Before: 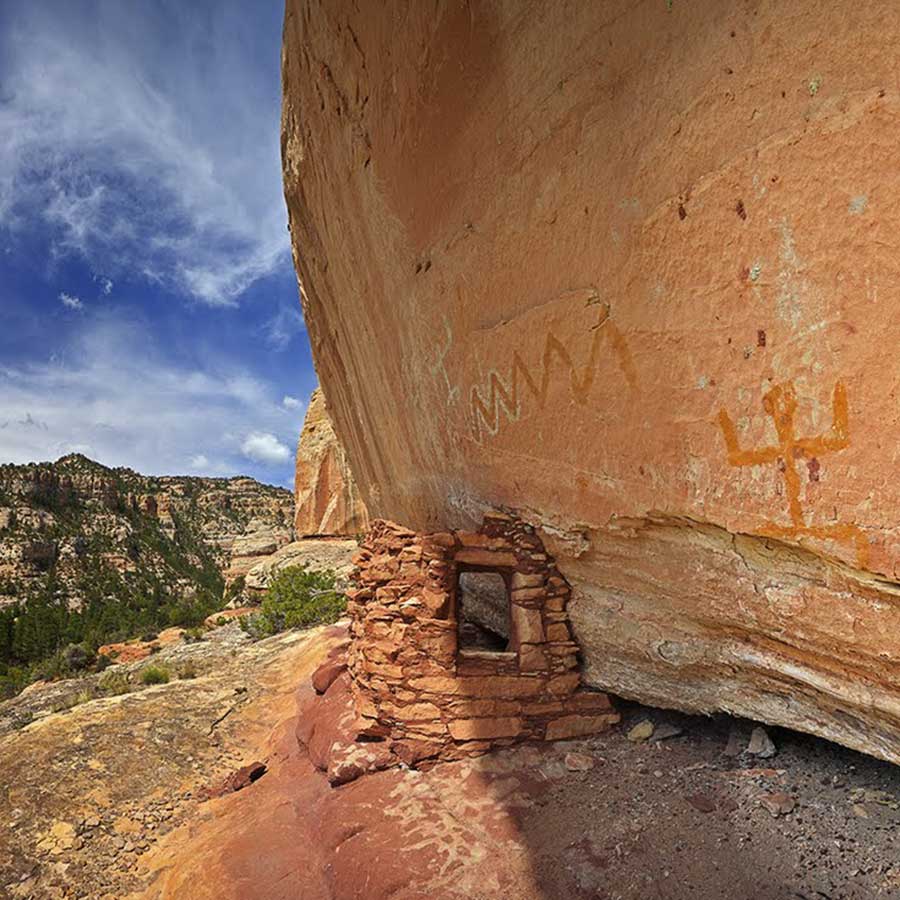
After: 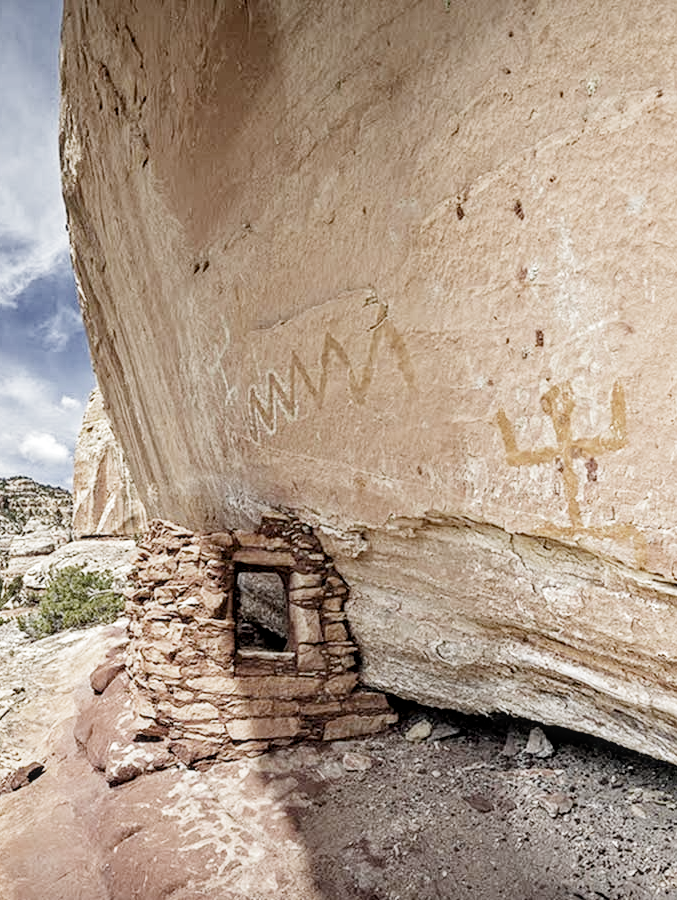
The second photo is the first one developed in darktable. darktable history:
crop and rotate: left 24.752%
local contrast: on, module defaults
exposure: black level correction 0, exposure 1.104 EV, compensate highlight preservation false
filmic rgb: black relative exposure -5.09 EV, white relative exposure 4 EV, hardness 2.89, contrast 1.204, highlights saturation mix -29.44%, preserve chrominance no, color science v5 (2021)
